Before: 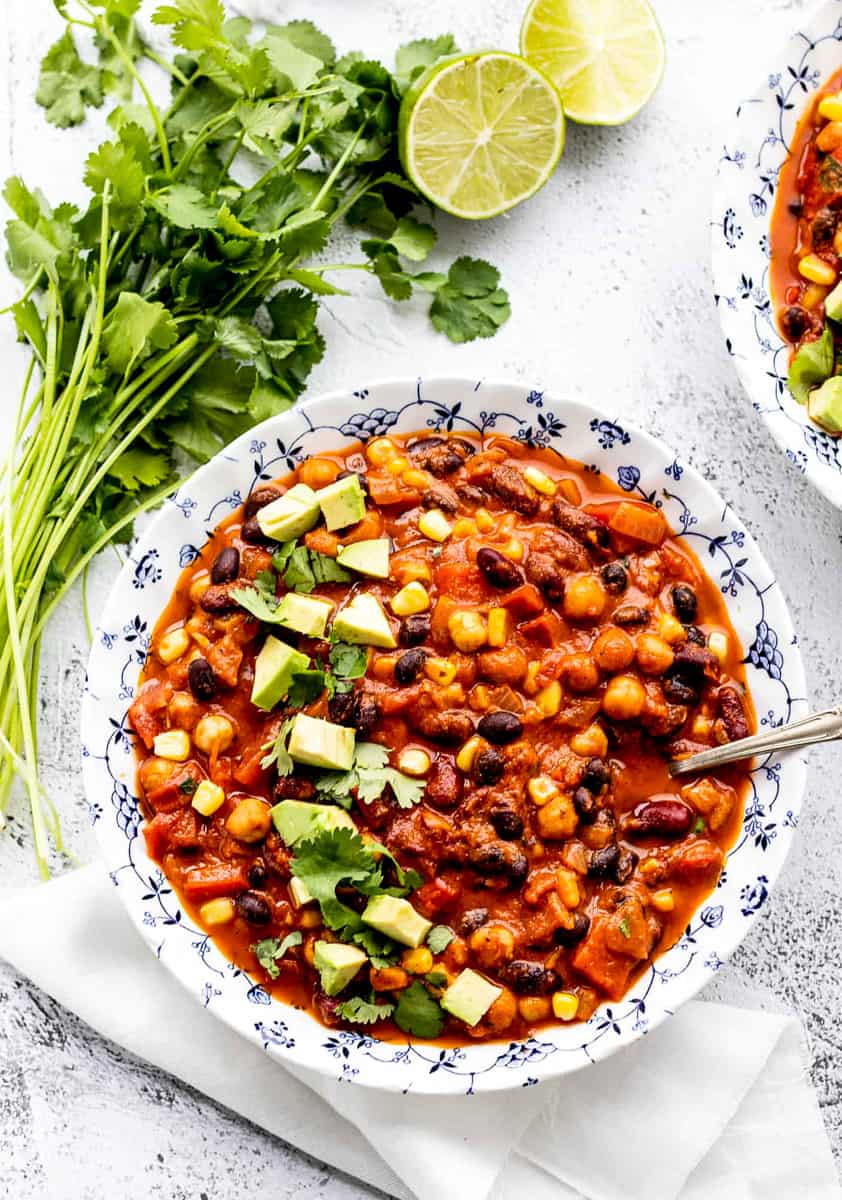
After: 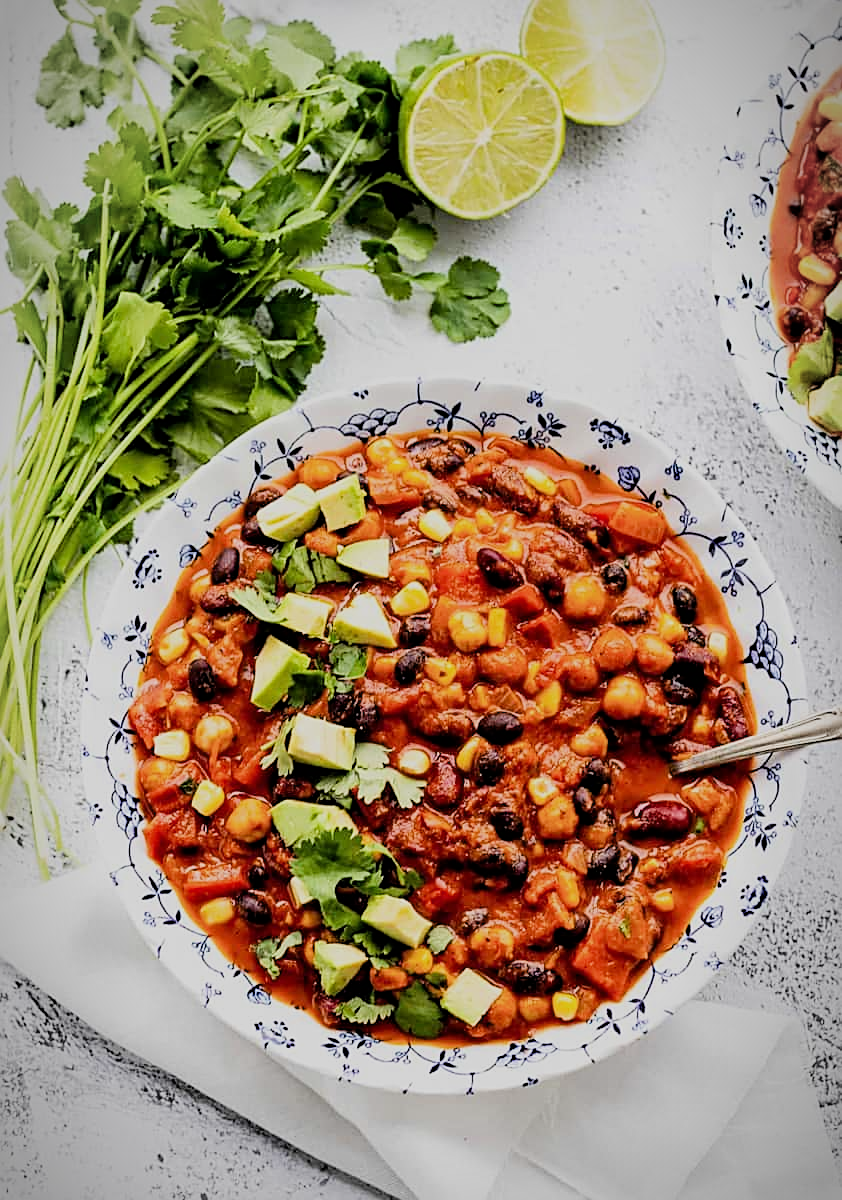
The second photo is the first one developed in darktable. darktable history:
filmic rgb: black relative exposure -7.65 EV, white relative exposure 4.56 EV, hardness 3.61
sharpen: on, module defaults
vignetting: fall-off start 86.62%, automatic ratio true
